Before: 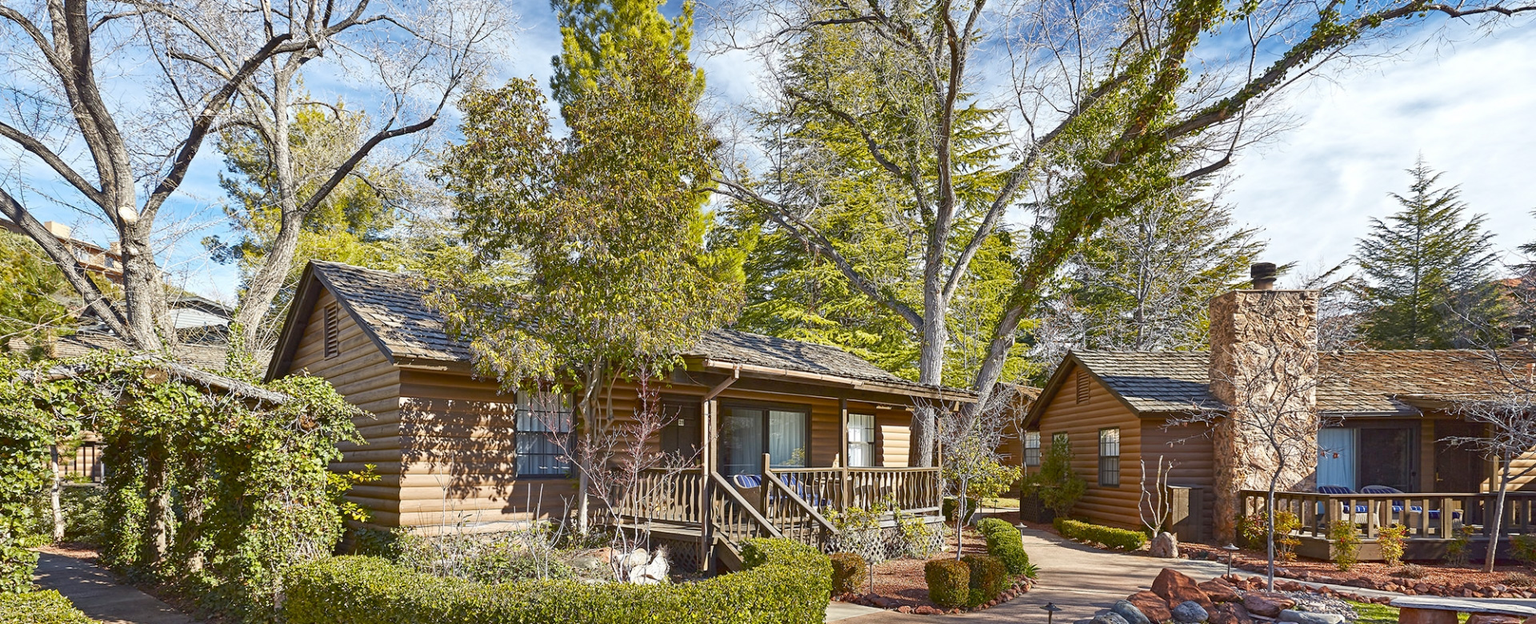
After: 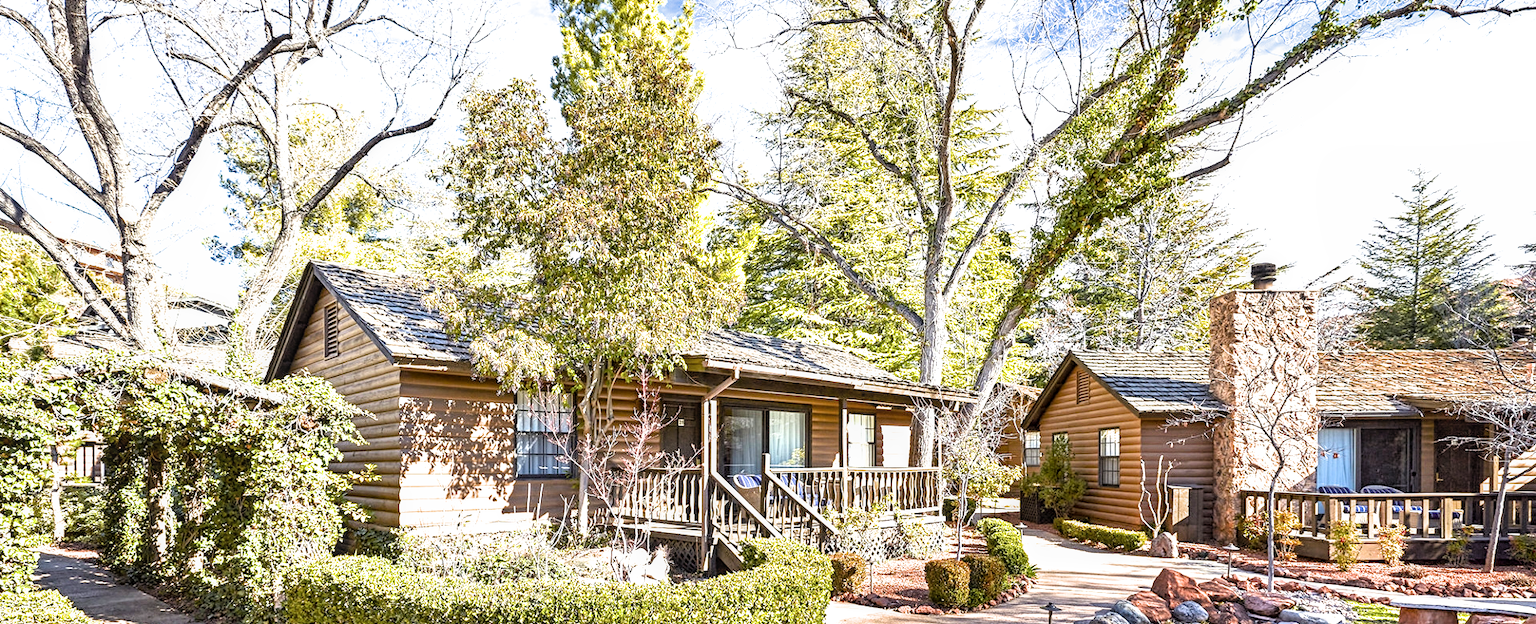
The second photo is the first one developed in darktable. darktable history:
exposure: black level correction 0, exposure 1.2 EV, compensate exposure bias true, compensate highlight preservation false
local contrast: on, module defaults
filmic rgb: black relative exposure -3.64 EV, white relative exposure 2.44 EV, hardness 3.29
